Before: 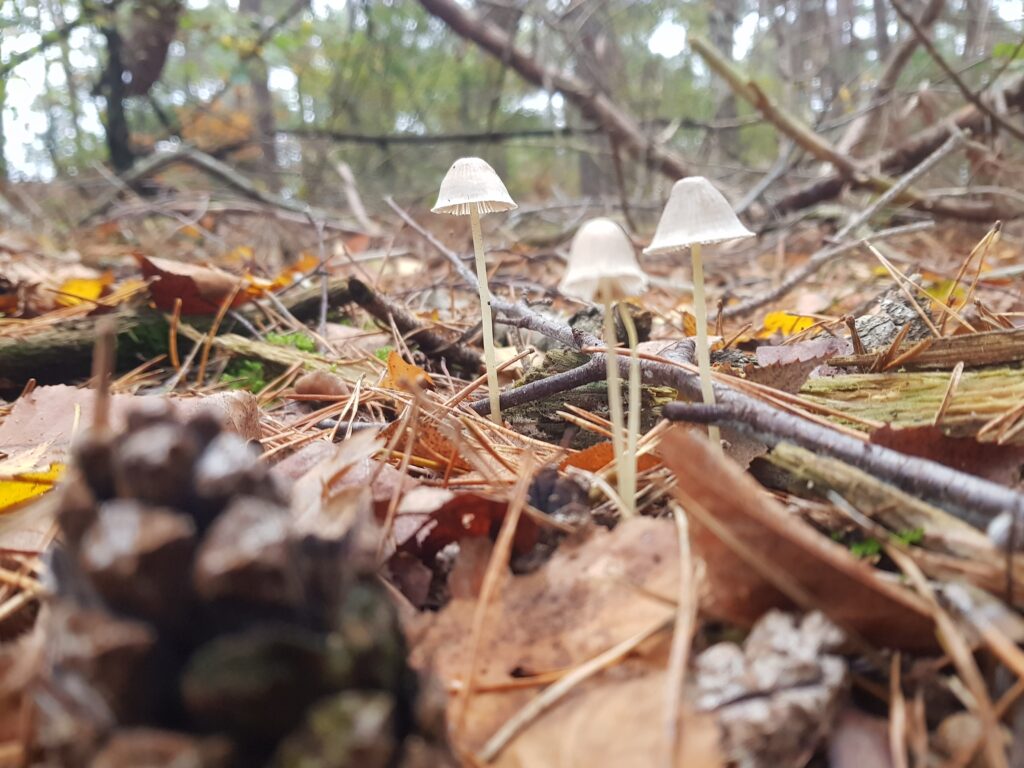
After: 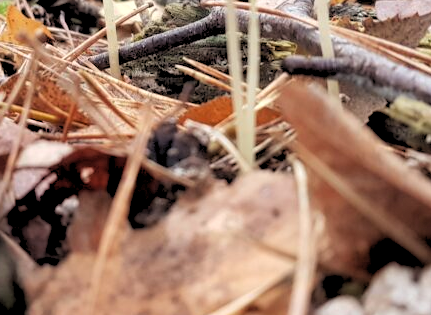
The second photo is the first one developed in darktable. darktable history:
rgb levels: levels [[0.029, 0.461, 0.922], [0, 0.5, 1], [0, 0.5, 1]]
crop: left 37.221%, top 45.169%, right 20.63%, bottom 13.777%
